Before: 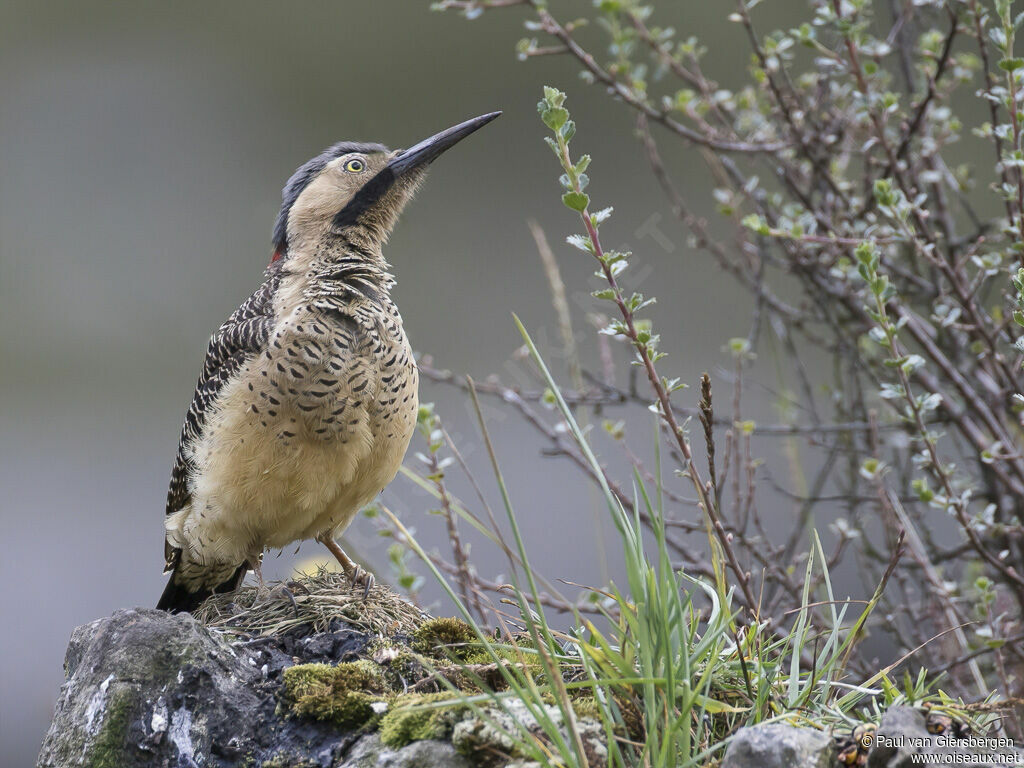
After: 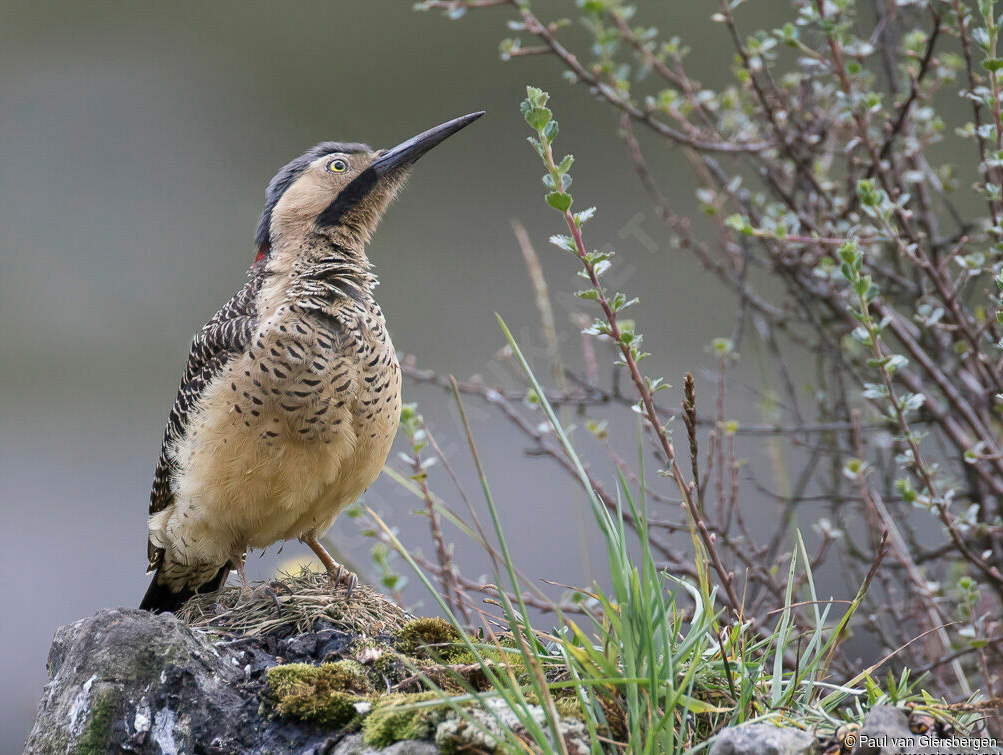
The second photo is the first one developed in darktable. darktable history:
crop: left 1.741%, right 0.28%, bottom 1.67%
